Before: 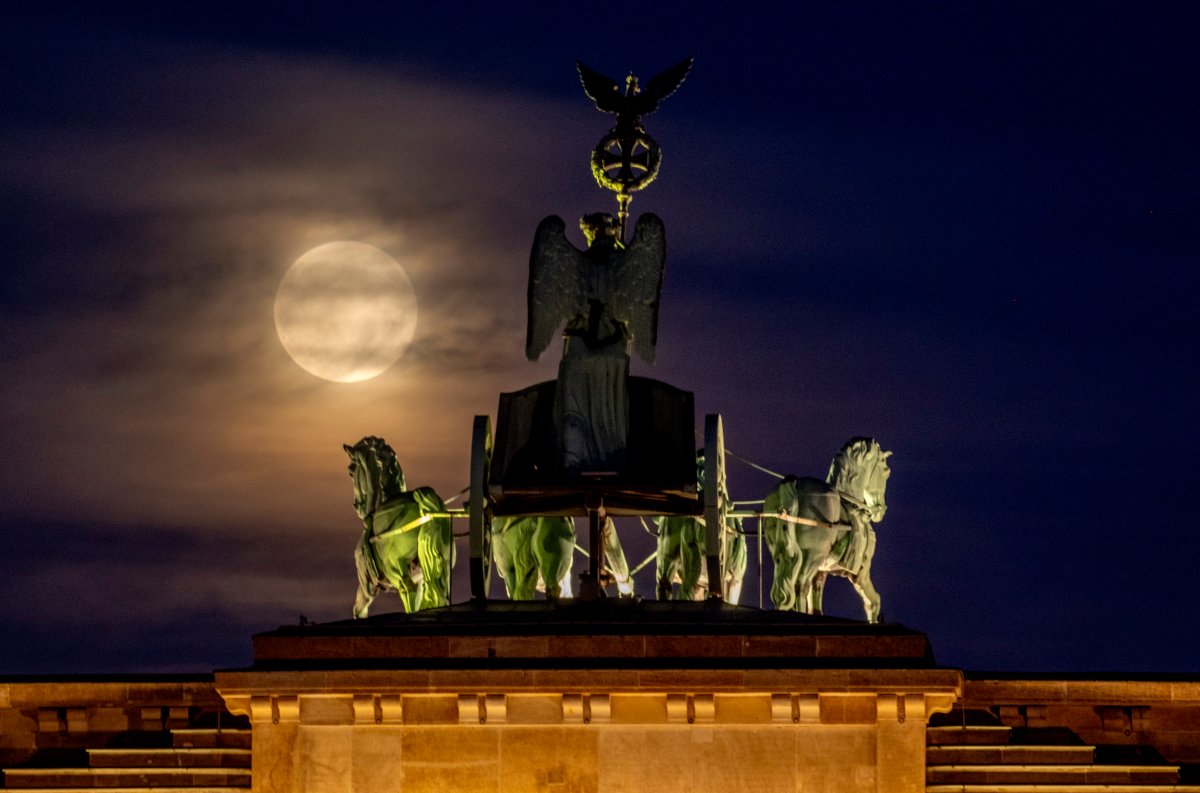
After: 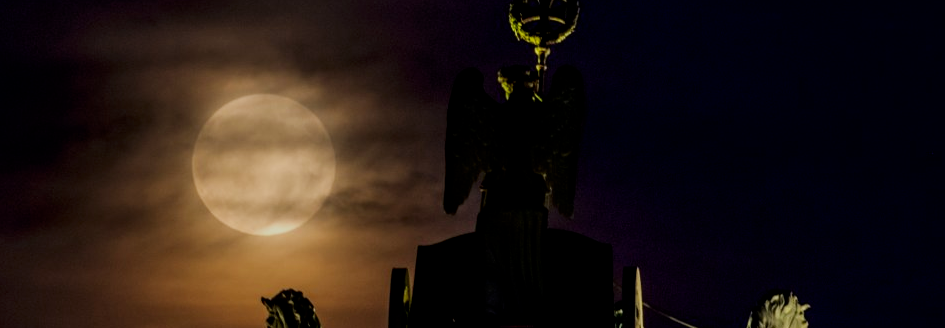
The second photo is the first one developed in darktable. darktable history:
crop: left 6.869%, top 18.642%, right 14.347%, bottom 39.952%
contrast brightness saturation: brightness -0.21, saturation 0.08
filmic rgb: black relative exposure -5.15 EV, white relative exposure 3.97 EV, hardness 2.88, contrast 1.184
